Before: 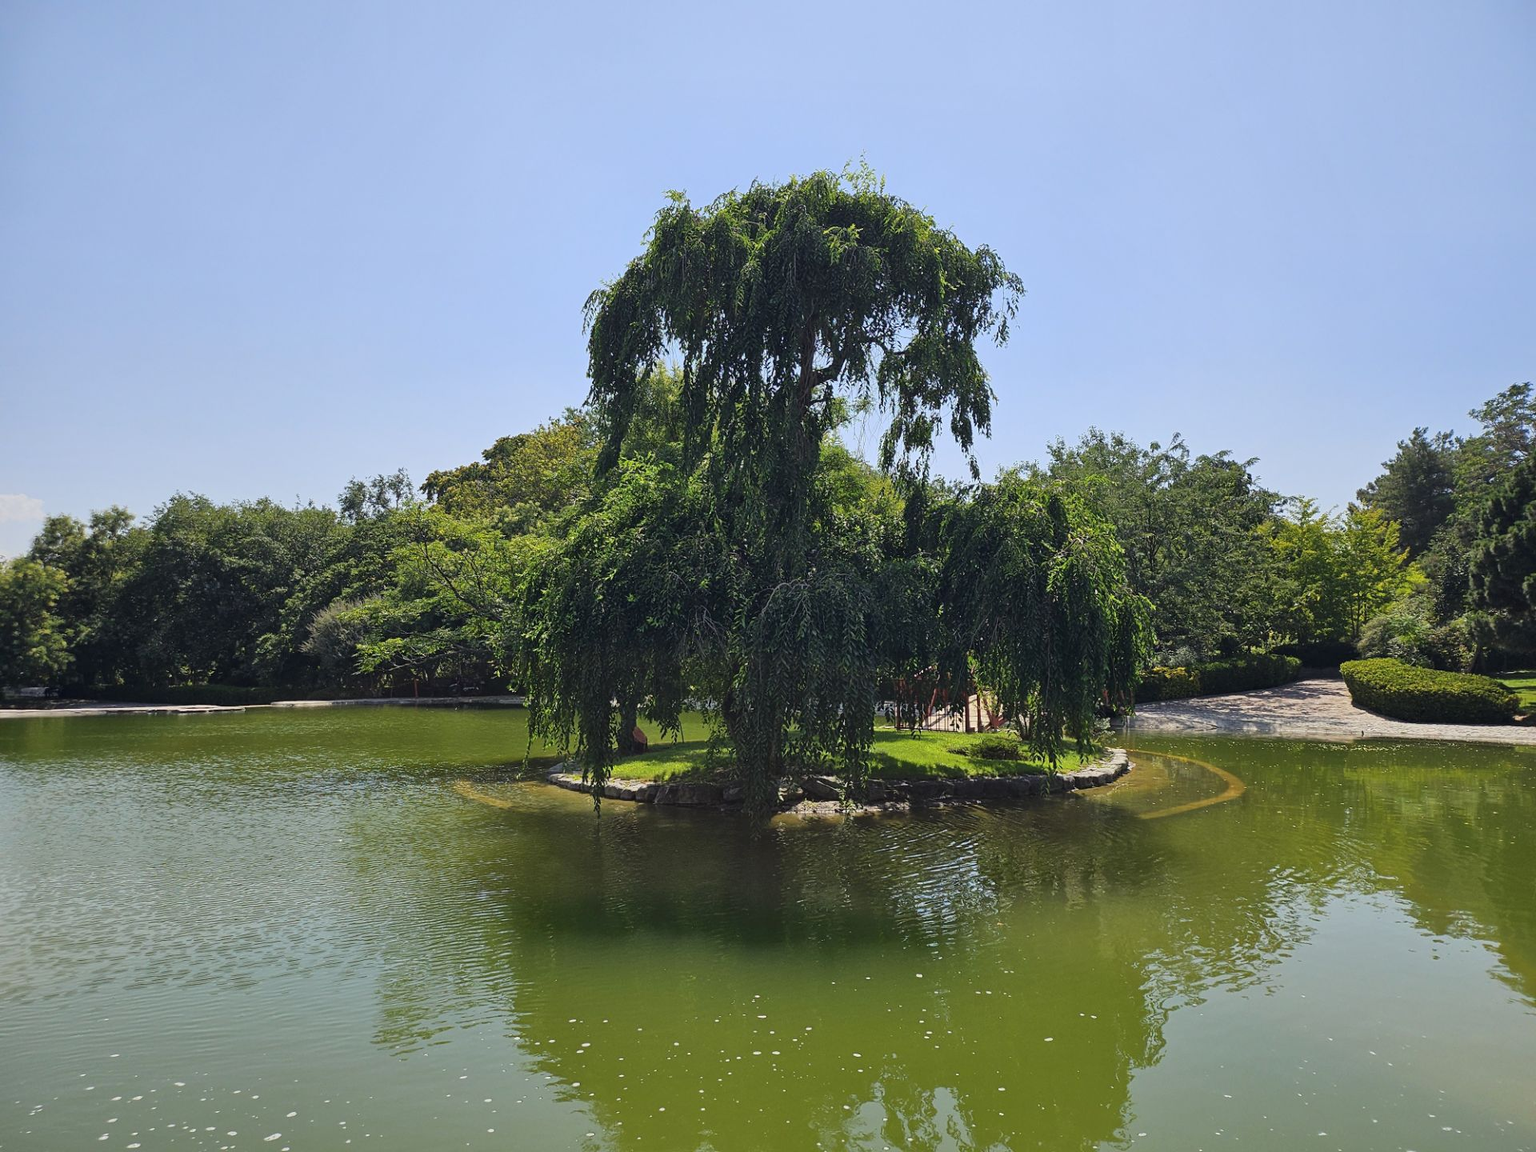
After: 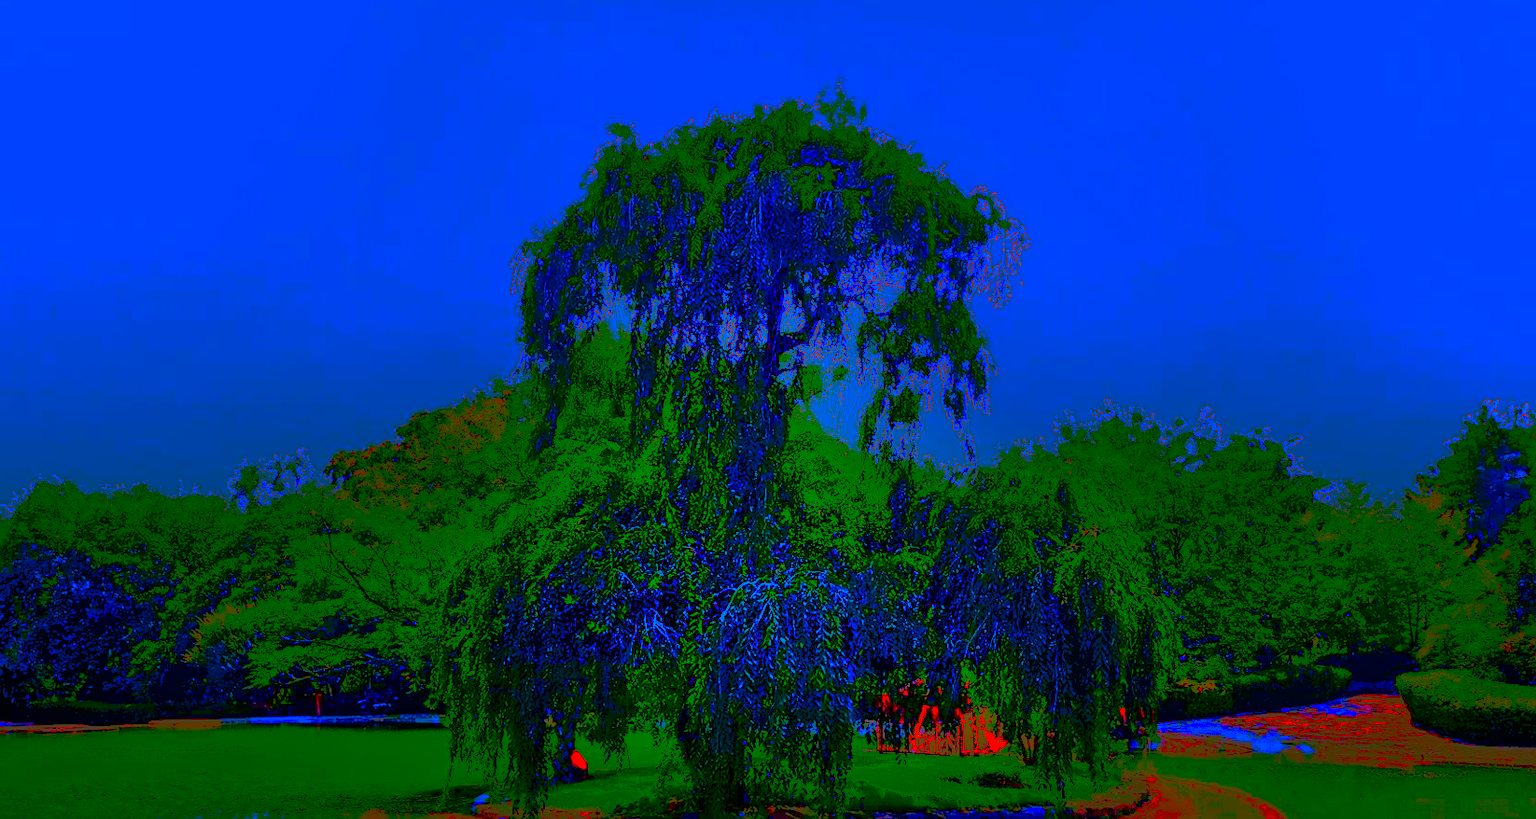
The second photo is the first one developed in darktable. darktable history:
contrast brightness saturation: brightness -0.992, saturation 0.984
exposure: exposure -2.363 EV, compensate highlight preservation false
shadows and highlights: shadows 61.83, white point adjustment 0.473, highlights -33.6, compress 83.76%
crop and rotate: left 9.366%, top 7.35%, right 4.905%, bottom 31.637%
sharpen: on, module defaults
tone curve: curves: ch0 [(0, 0) (0.003, 0.217) (0.011, 0.217) (0.025, 0.229) (0.044, 0.243) (0.069, 0.253) (0.1, 0.265) (0.136, 0.281) (0.177, 0.305) (0.224, 0.331) (0.277, 0.369) (0.335, 0.415) (0.399, 0.472) (0.468, 0.543) (0.543, 0.609) (0.623, 0.676) (0.709, 0.734) (0.801, 0.798) (0.898, 0.849) (1, 1)], color space Lab, linked channels, preserve colors none
